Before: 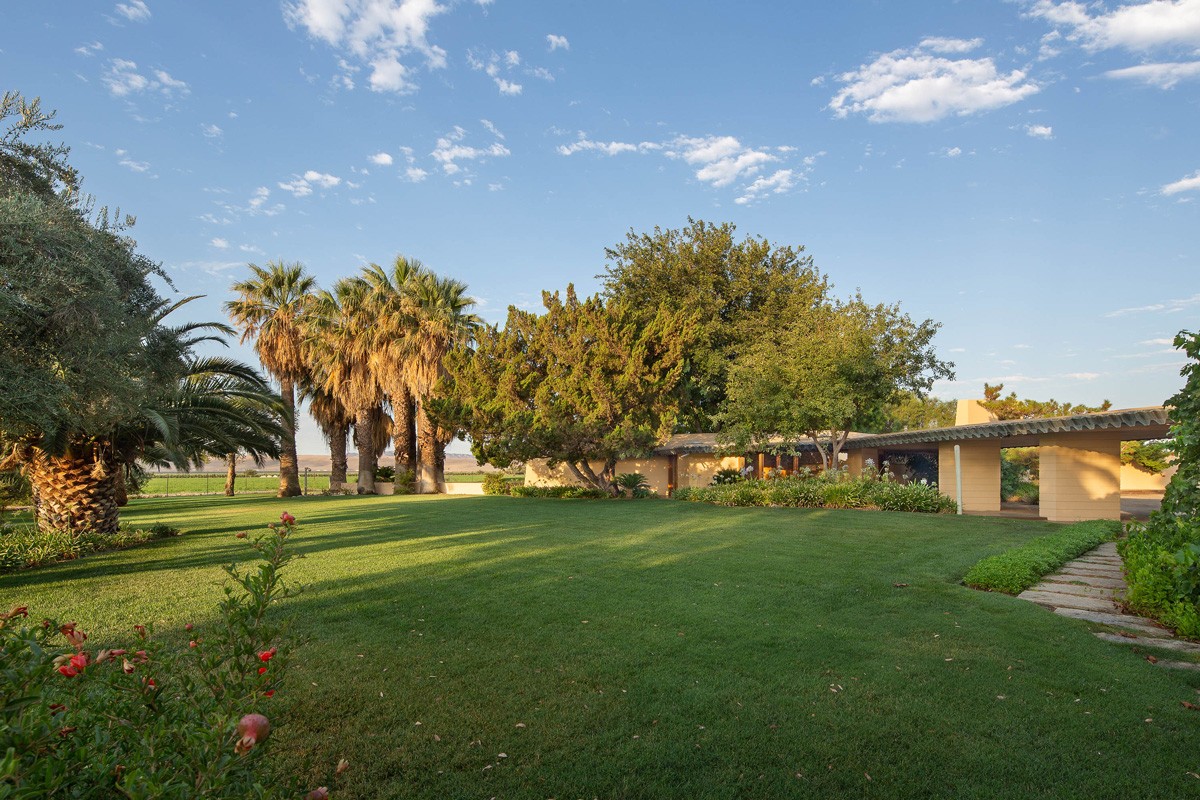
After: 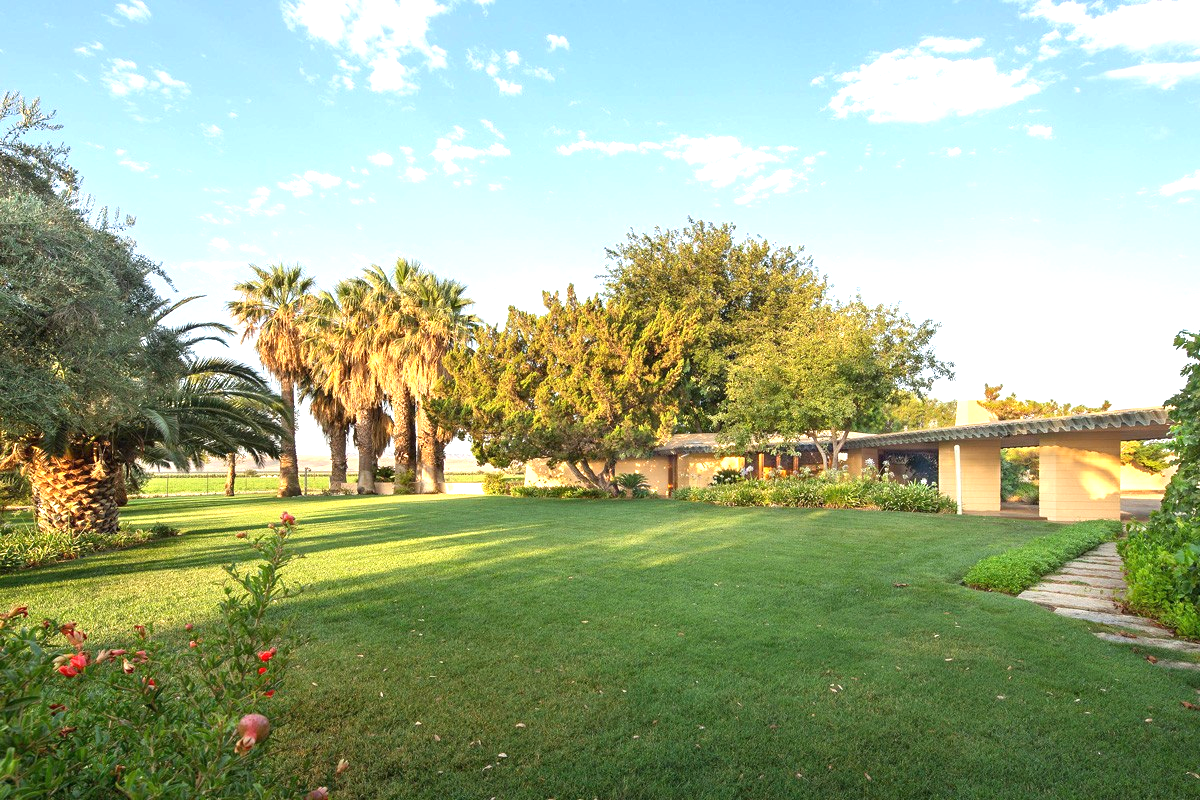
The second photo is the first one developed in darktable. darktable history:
exposure: black level correction 0, exposure 1.2 EV, compensate exposure bias true, compensate highlight preservation false
color correction: highlights a* -0.182, highlights b* -0.124
